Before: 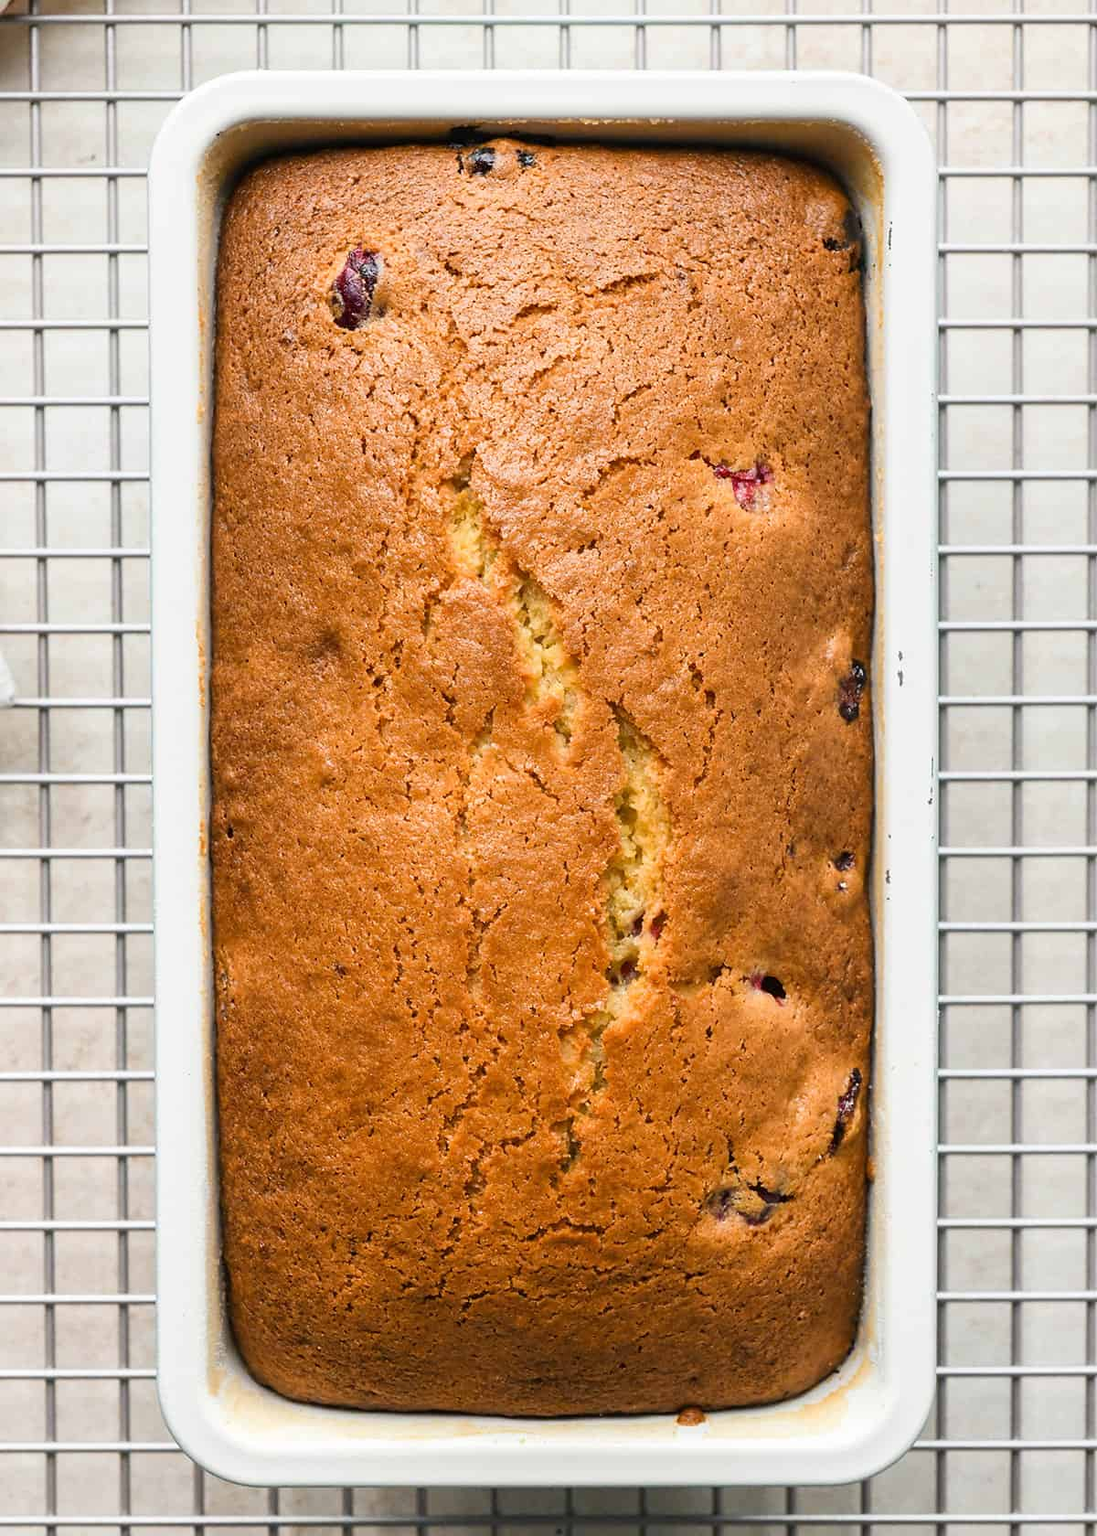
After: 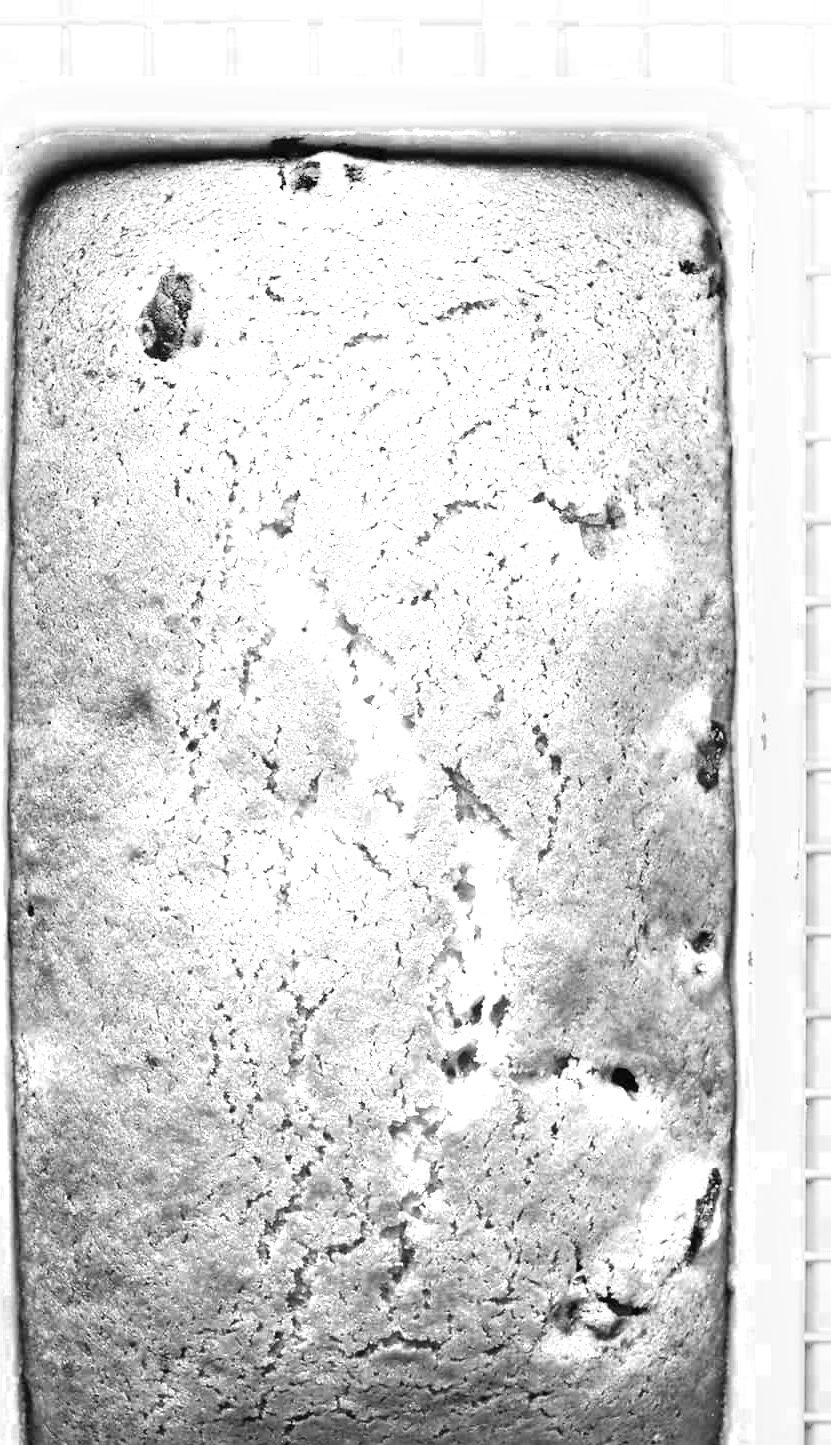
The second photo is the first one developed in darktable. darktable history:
color zones: curves: ch0 [(0, 0.554) (0.146, 0.662) (0.293, 0.86) (0.503, 0.774) (0.637, 0.106) (0.74, 0.072) (0.866, 0.488) (0.998, 0.569)]; ch1 [(0, 0) (0.143, 0) (0.286, 0) (0.429, 0) (0.571, 0) (0.714, 0) (0.857, 0)]
crop: left 18.479%, right 12.2%, bottom 13.971%
shadows and highlights: shadows -54.3, highlights 86.09, soften with gaussian
